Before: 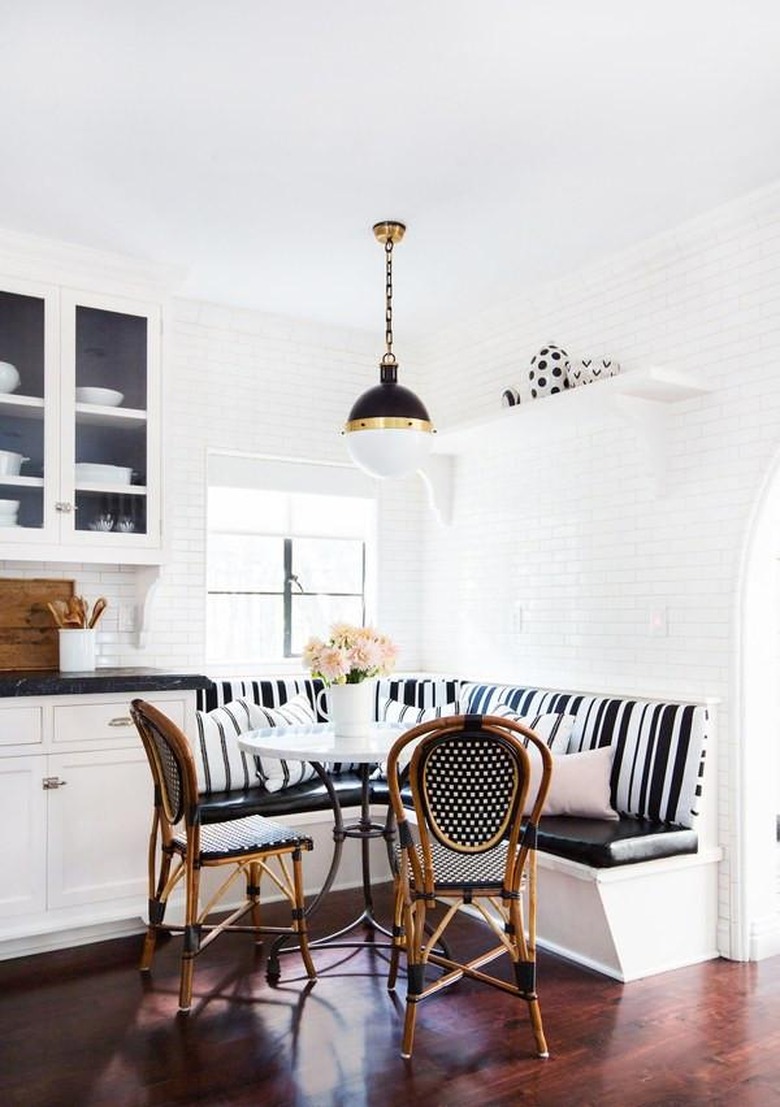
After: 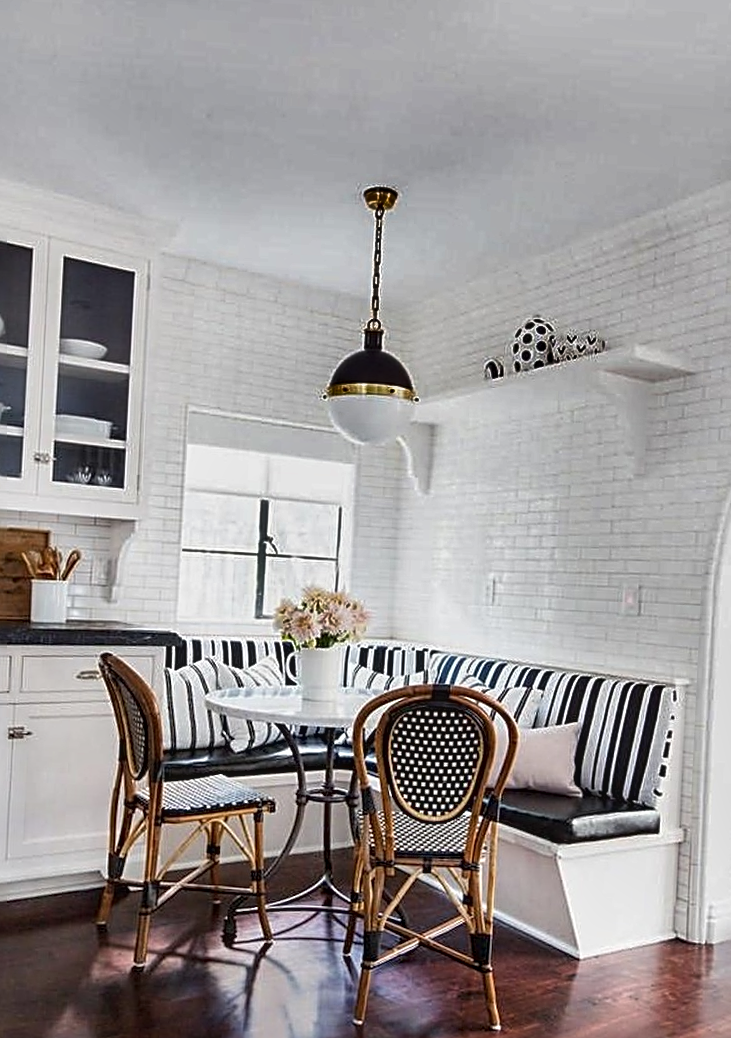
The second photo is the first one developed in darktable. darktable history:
contrast brightness saturation: saturation -0.091
local contrast: on, module defaults
crop and rotate: angle -2.72°
shadows and highlights: radius 107, shadows 41.31, highlights -71.88, low approximation 0.01, soften with gaussian
sharpen: radius 2.617, amount 0.682
exposure: exposure -0.153 EV, compensate exposure bias true, compensate highlight preservation false
